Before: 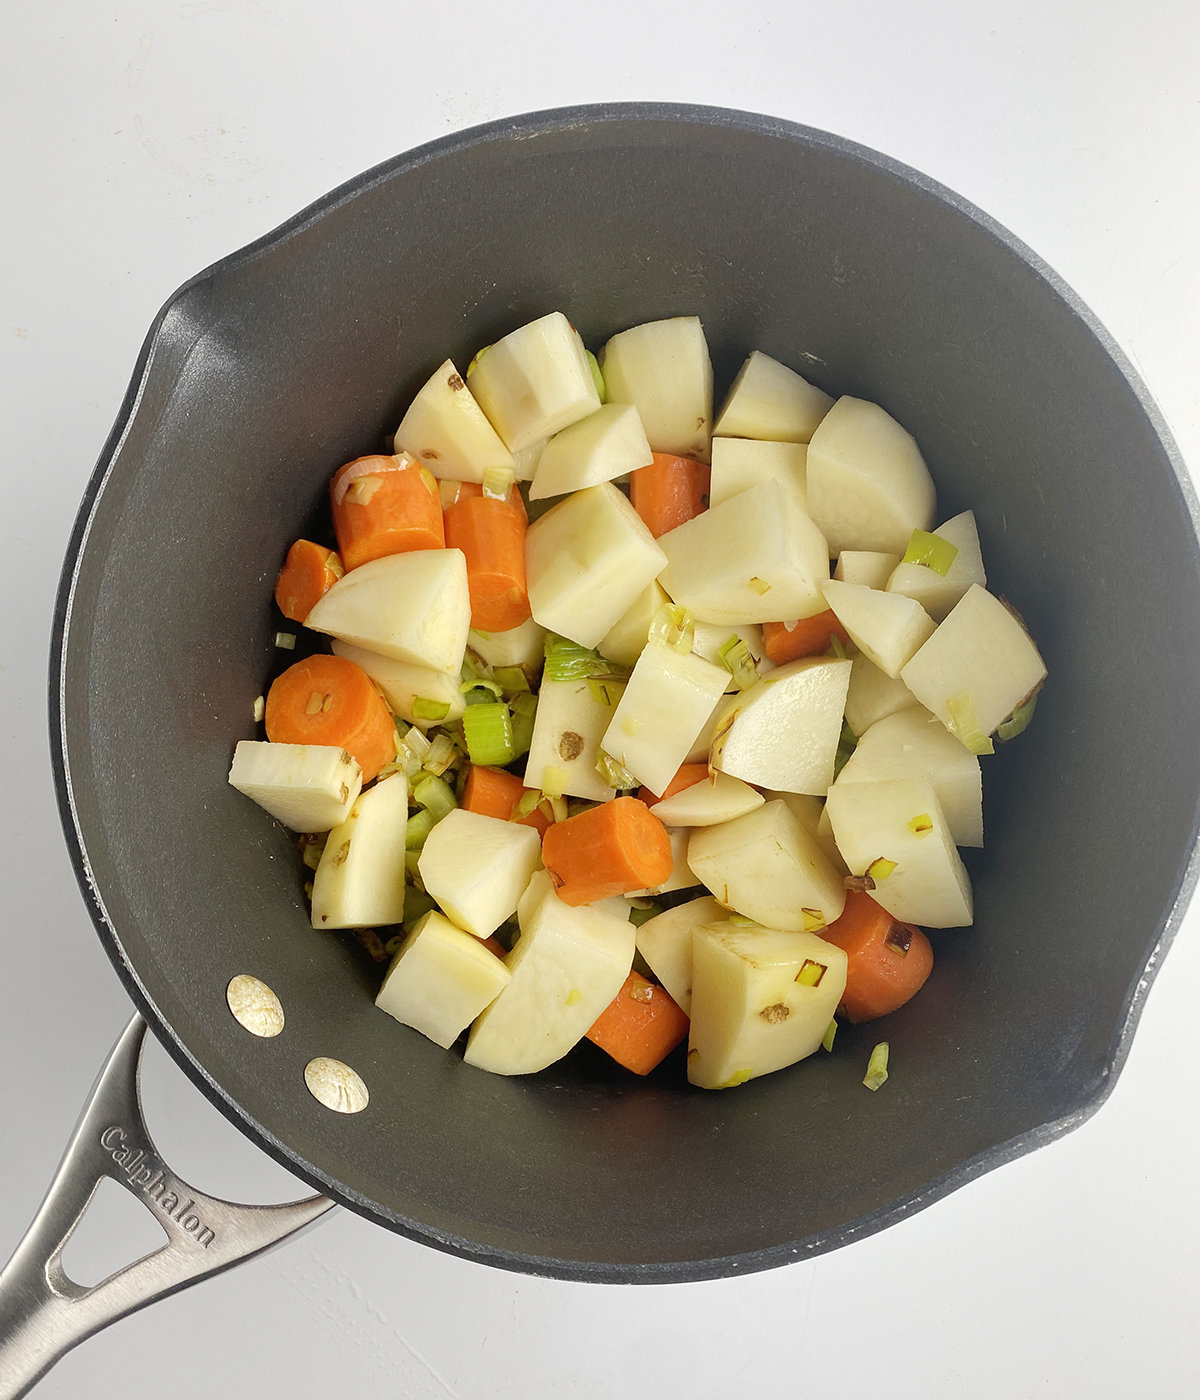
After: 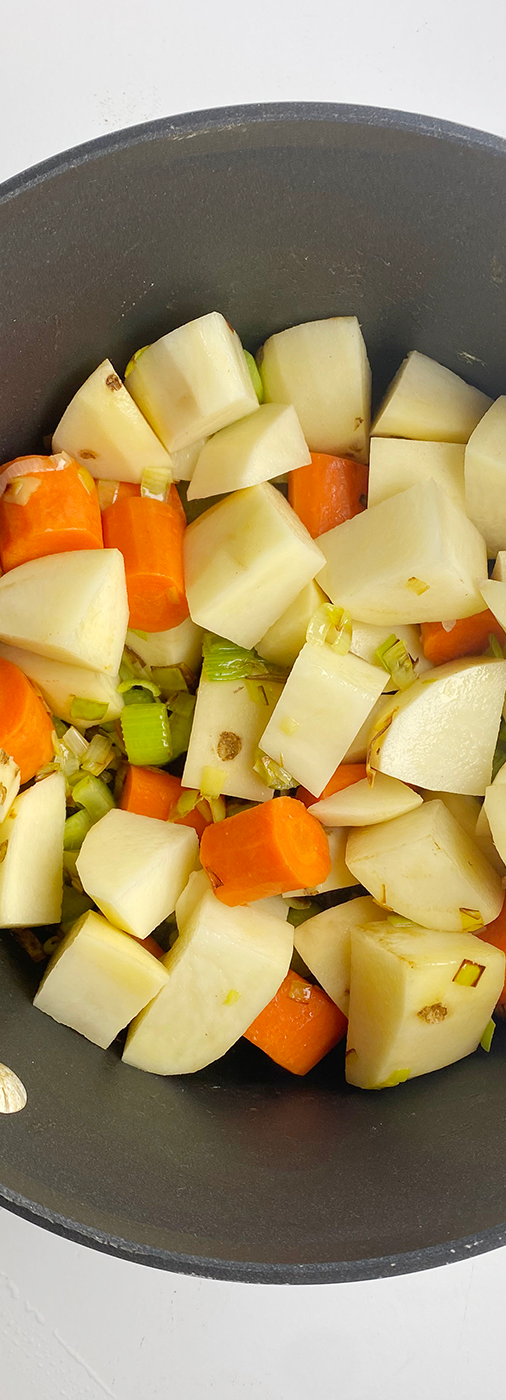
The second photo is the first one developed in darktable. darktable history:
crop: left 28.583%, right 29.231%
white balance: emerald 1
